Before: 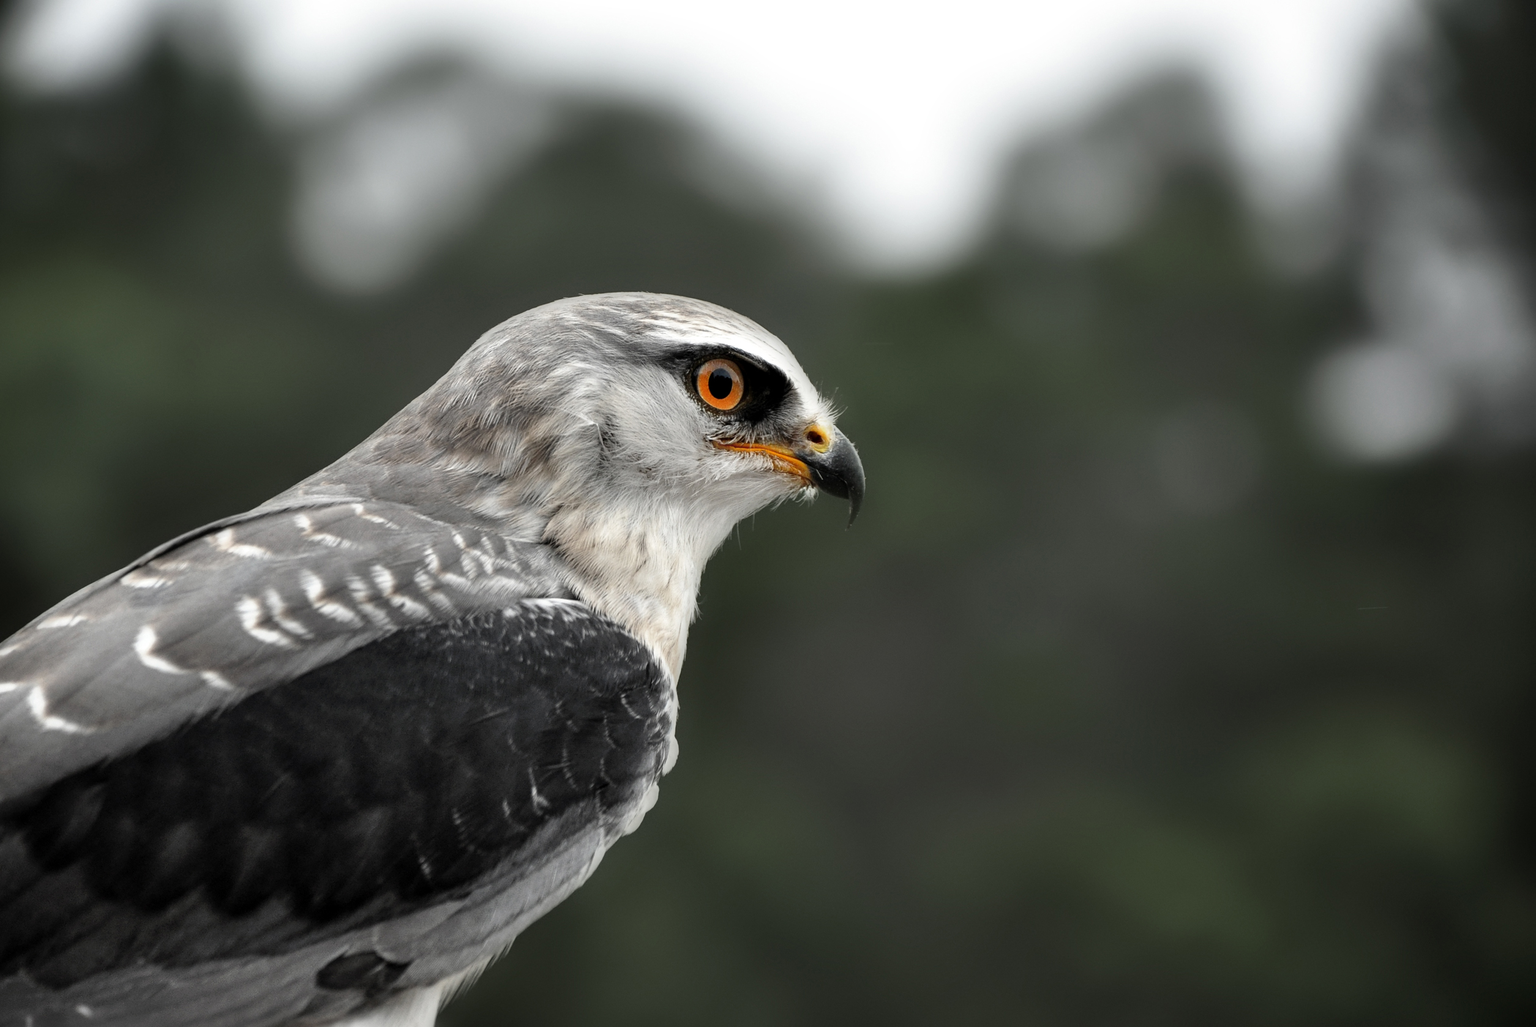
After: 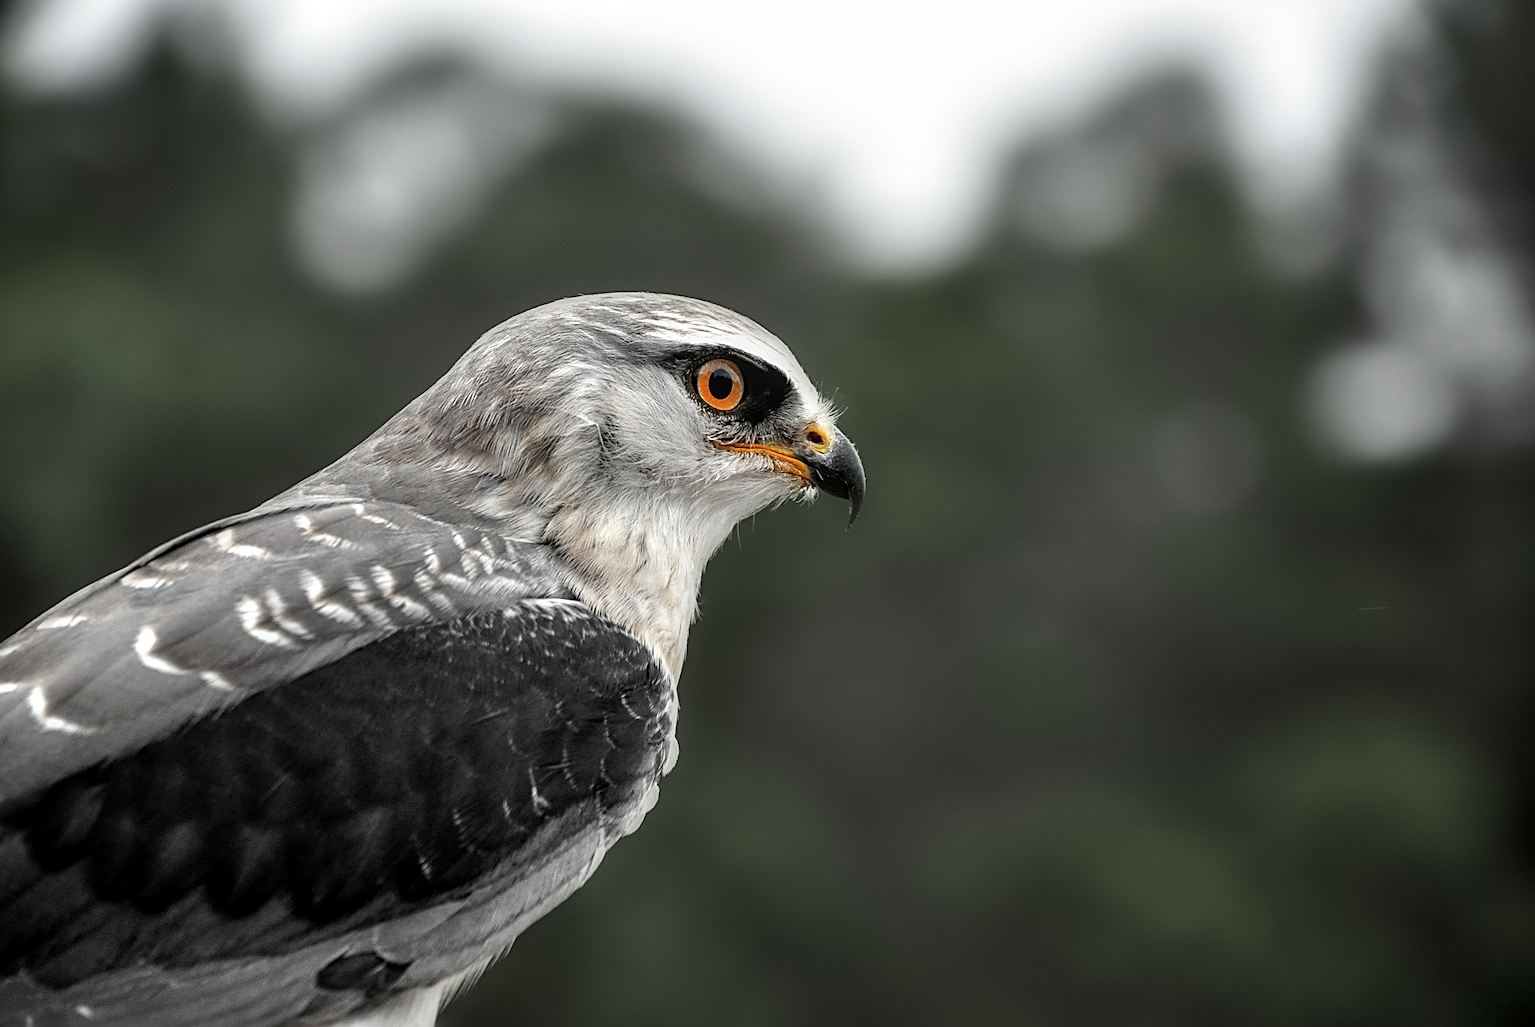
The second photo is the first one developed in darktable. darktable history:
local contrast: on, module defaults
sharpen: radius 2.701, amount 0.658
